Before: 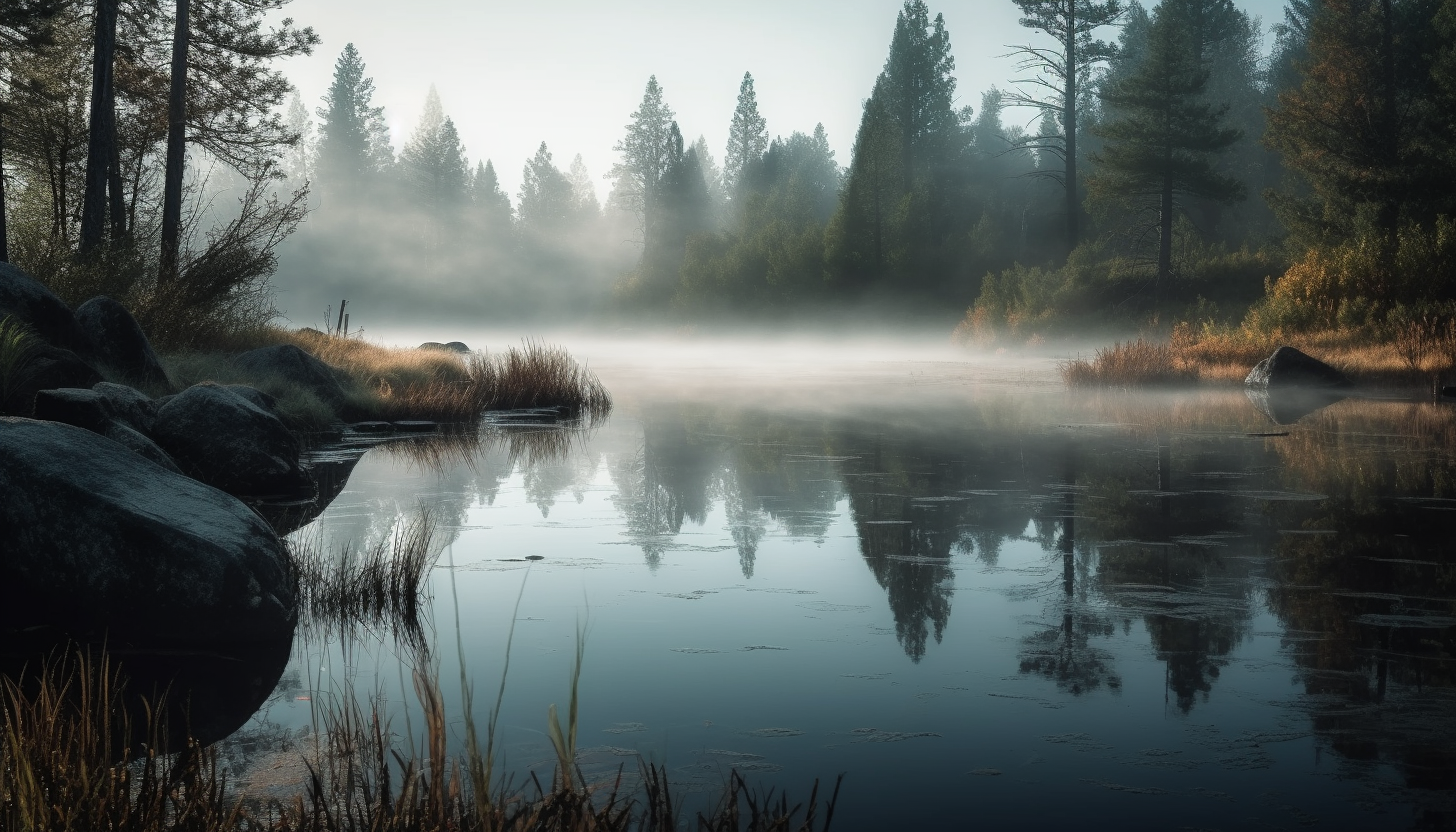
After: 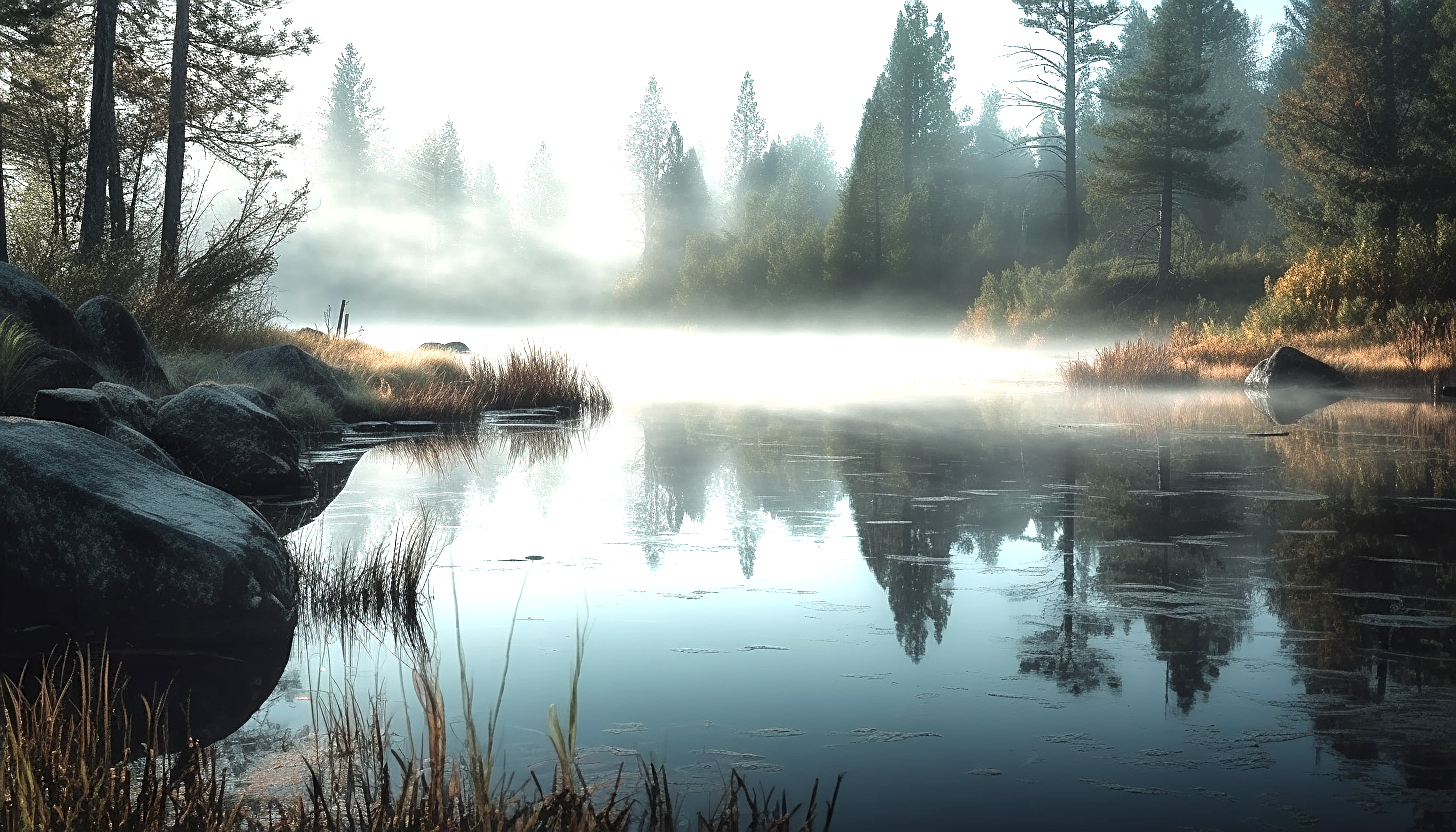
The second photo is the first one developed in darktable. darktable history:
exposure: black level correction 0, exposure 1.199 EV, compensate highlight preservation false
sharpen: on, module defaults
local contrast: mode bilateral grid, contrast 19, coarseness 49, detail 120%, midtone range 0.2
contrast brightness saturation: saturation -0.048
